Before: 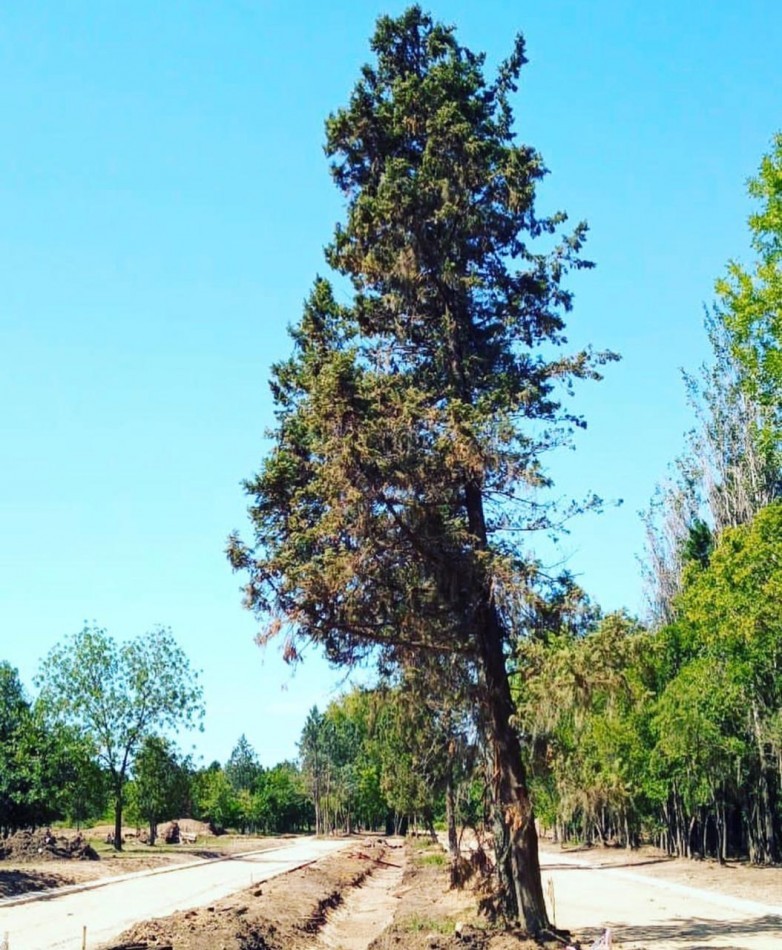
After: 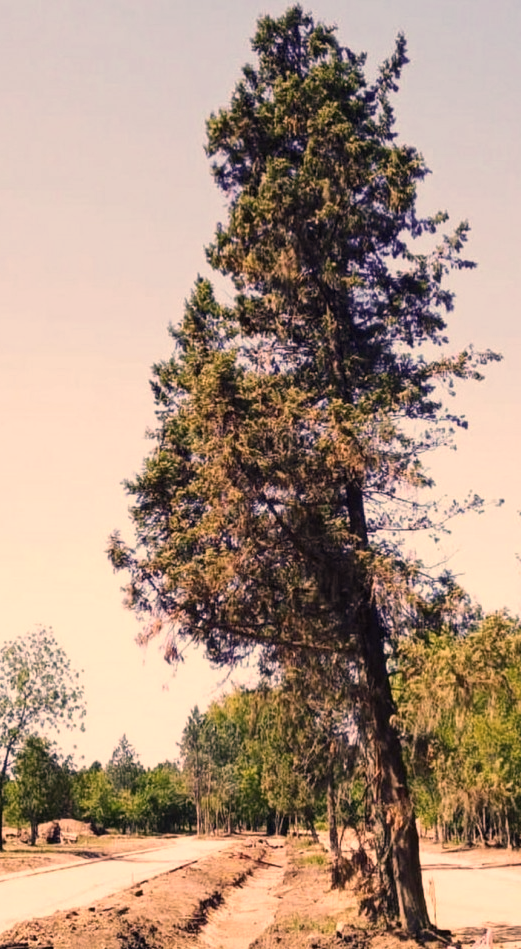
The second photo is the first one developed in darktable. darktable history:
color correction: highlights a* 40, highlights b* 40, saturation 0.69
tone equalizer: on, module defaults
crop and rotate: left 15.446%, right 17.836%
